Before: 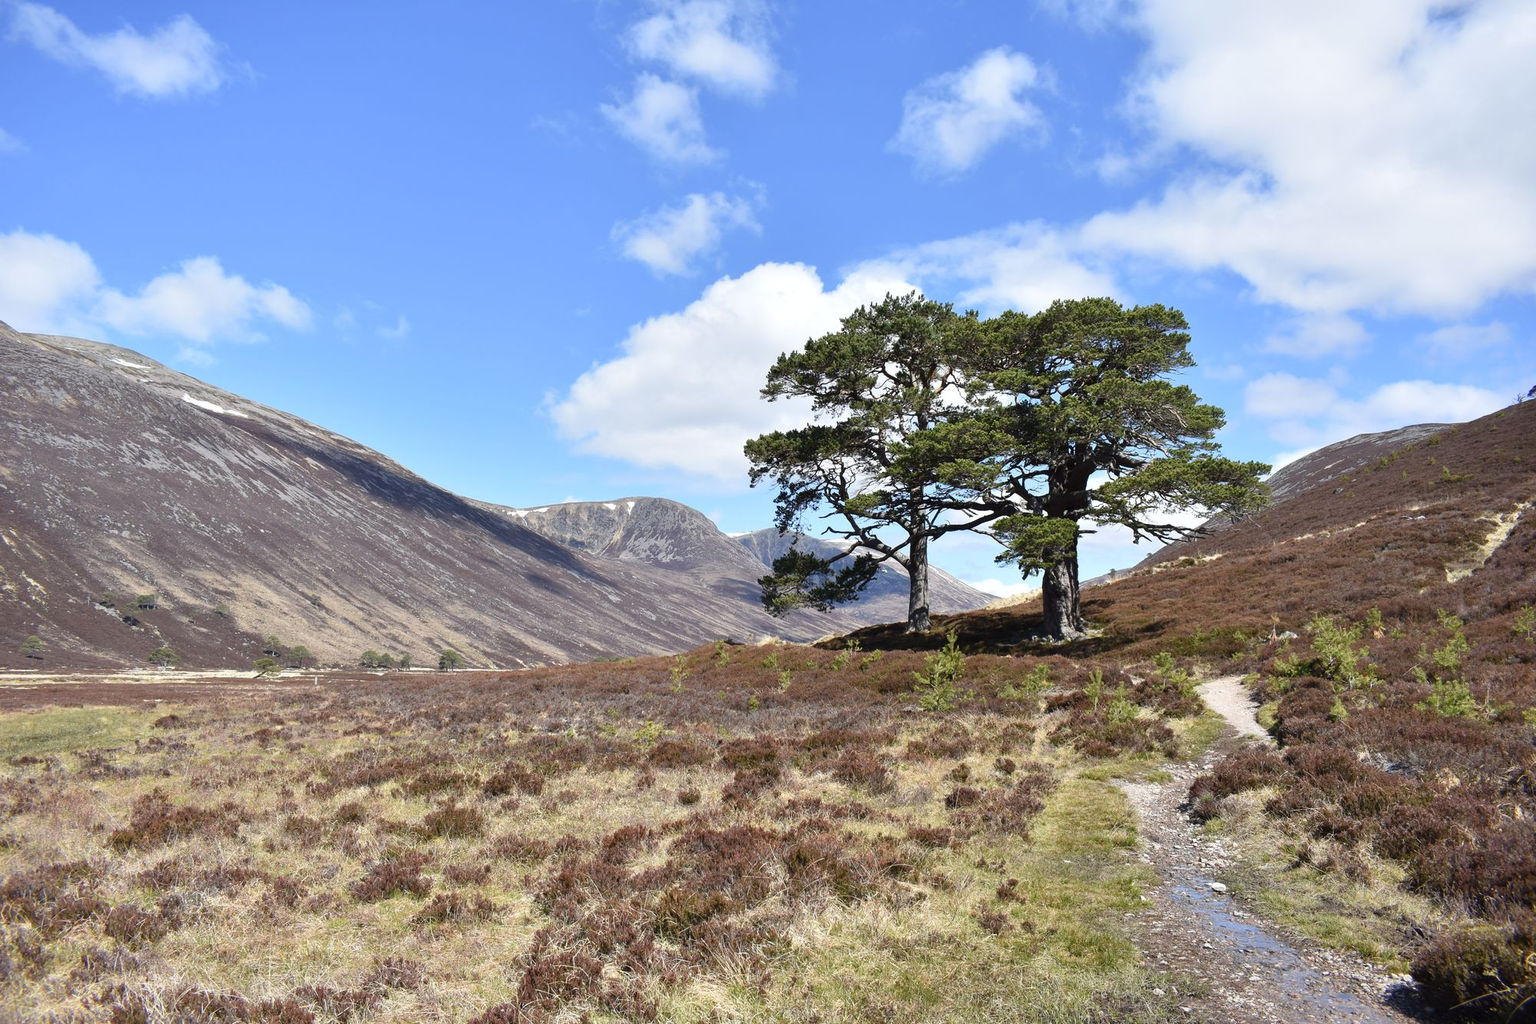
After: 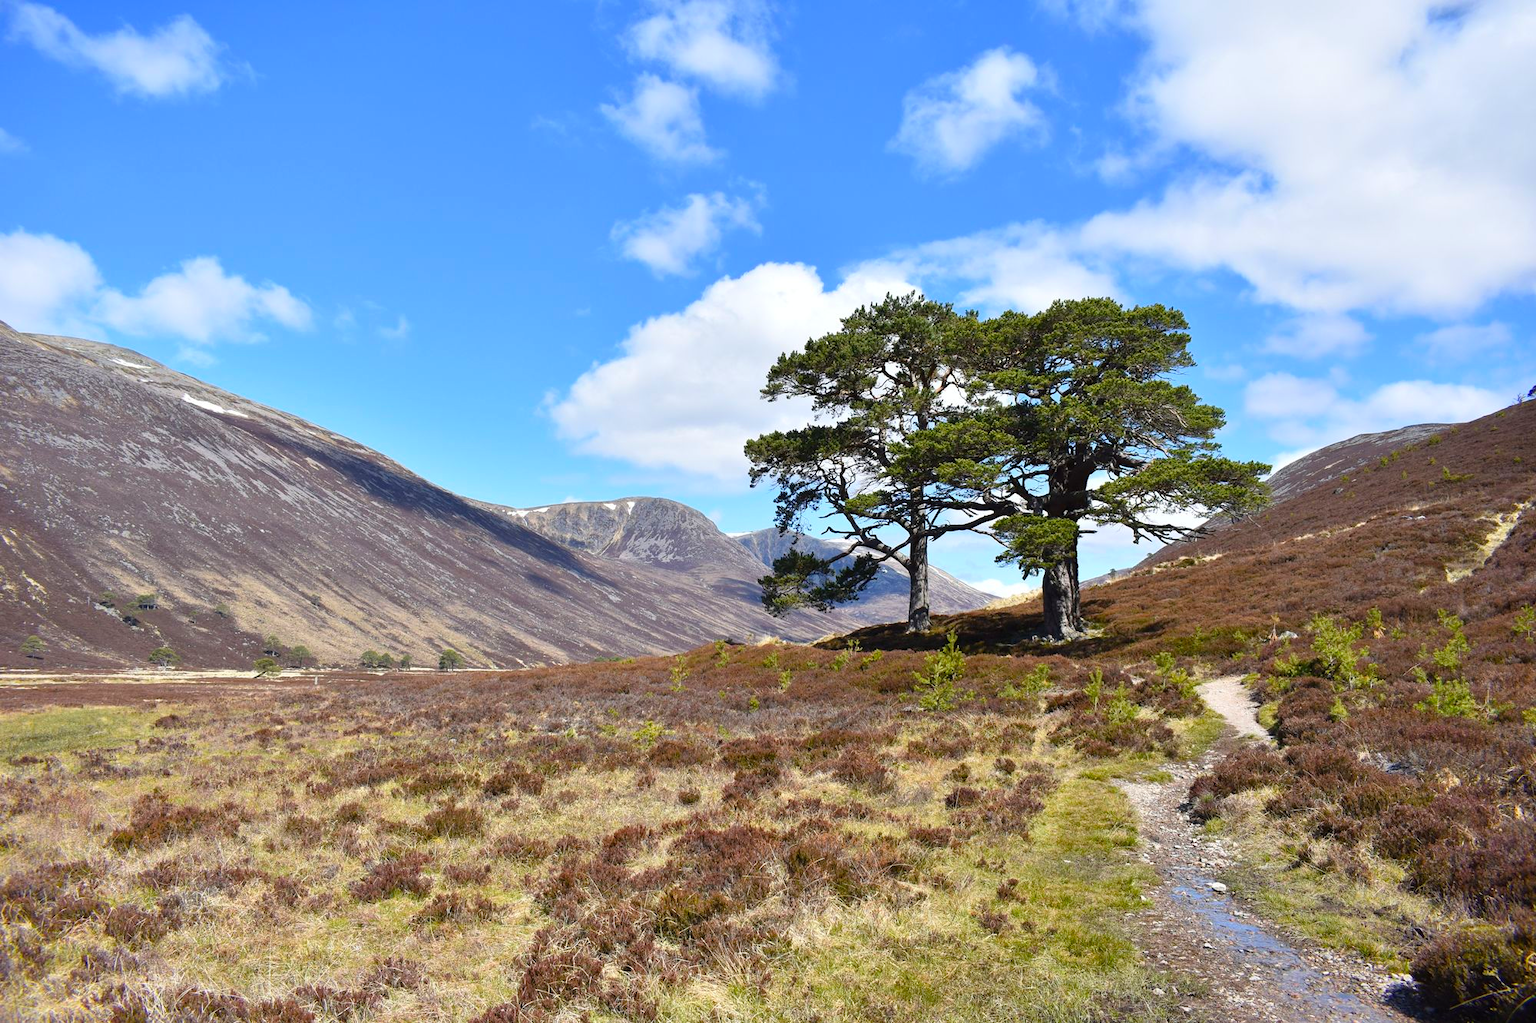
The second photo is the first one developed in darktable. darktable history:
color balance rgb: perceptual saturation grading › global saturation 30%, global vibrance 20%
